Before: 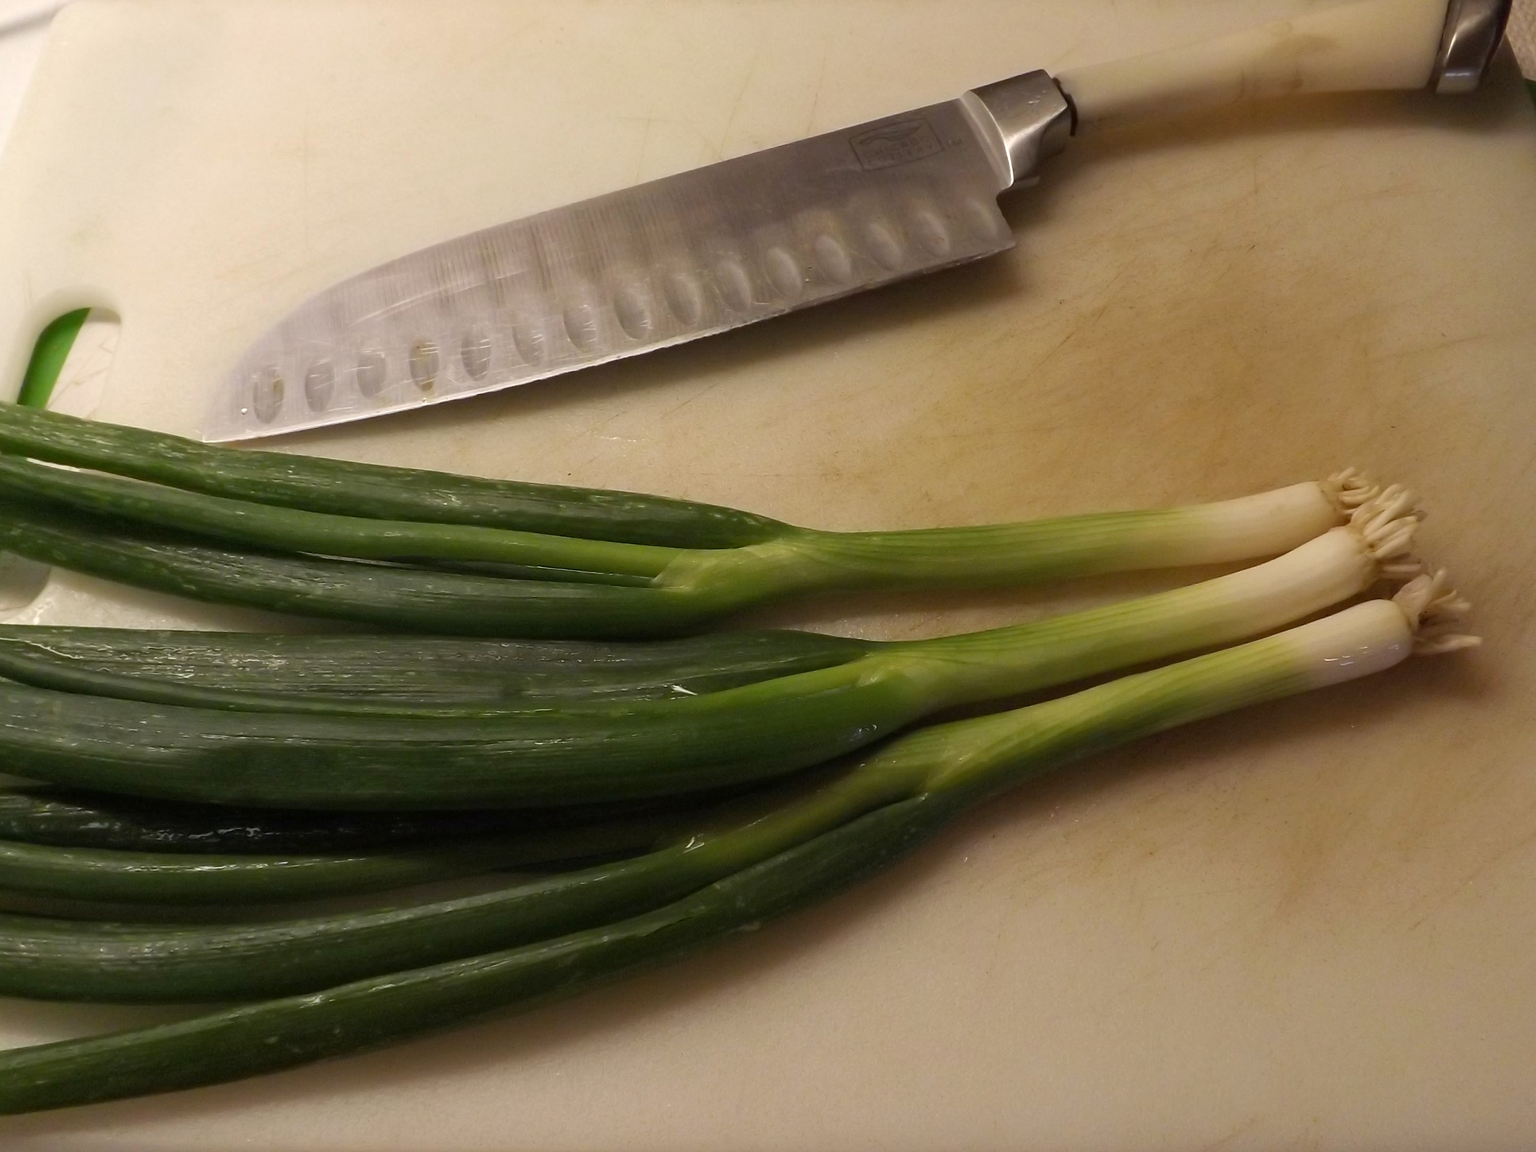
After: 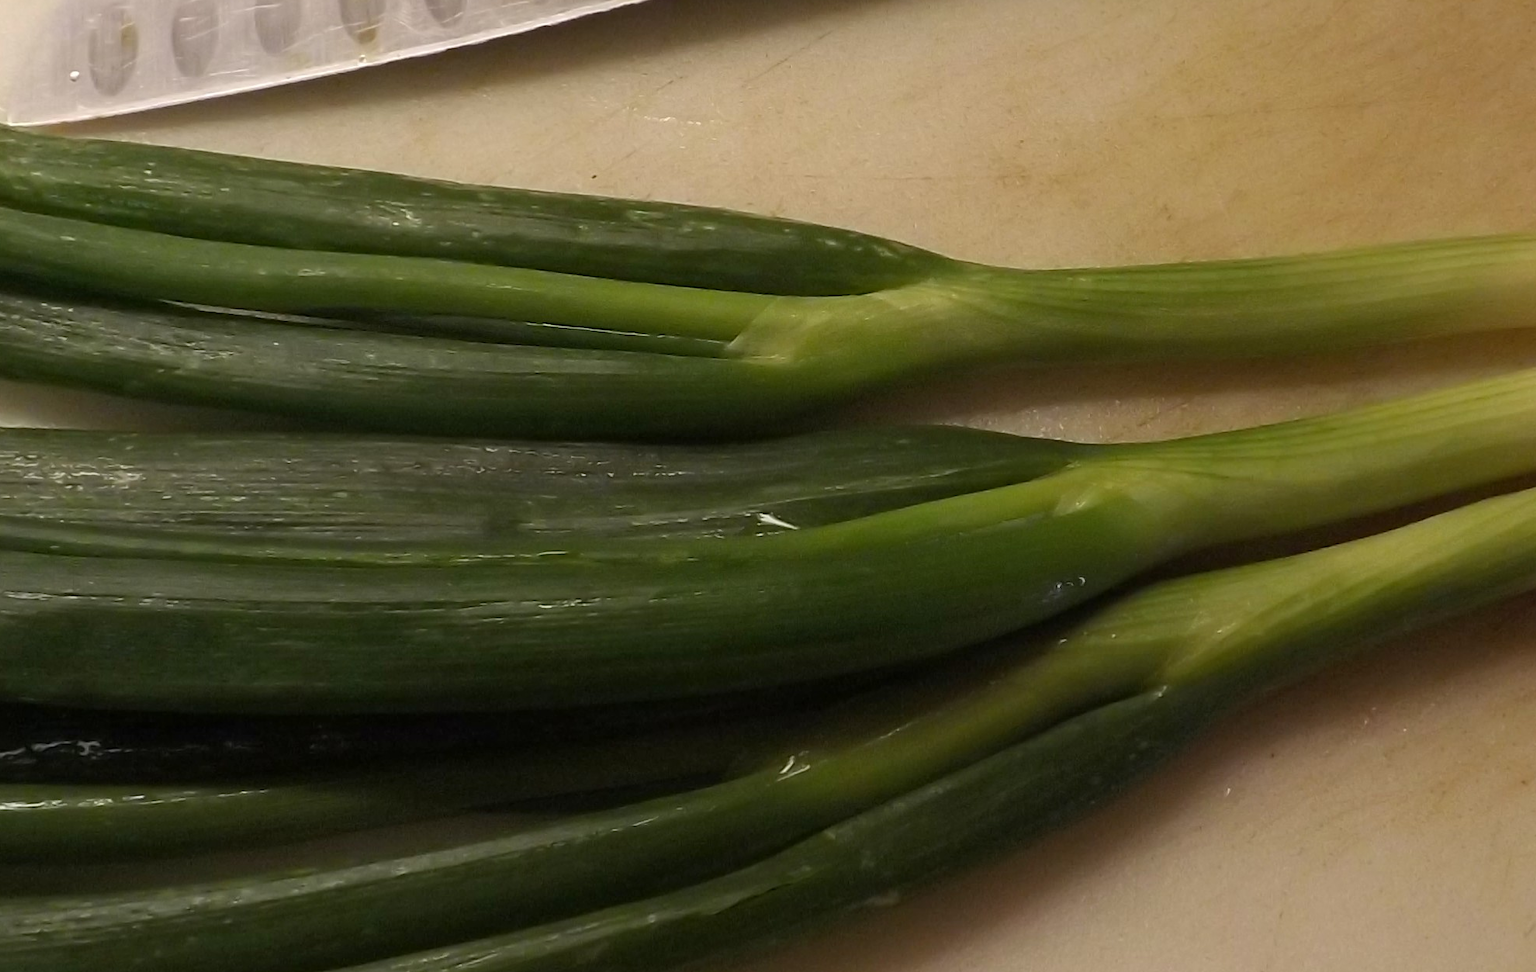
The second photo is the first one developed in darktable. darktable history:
crop: left 12.889%, top 31.578%, right 24.506%, bottom 15.583%
